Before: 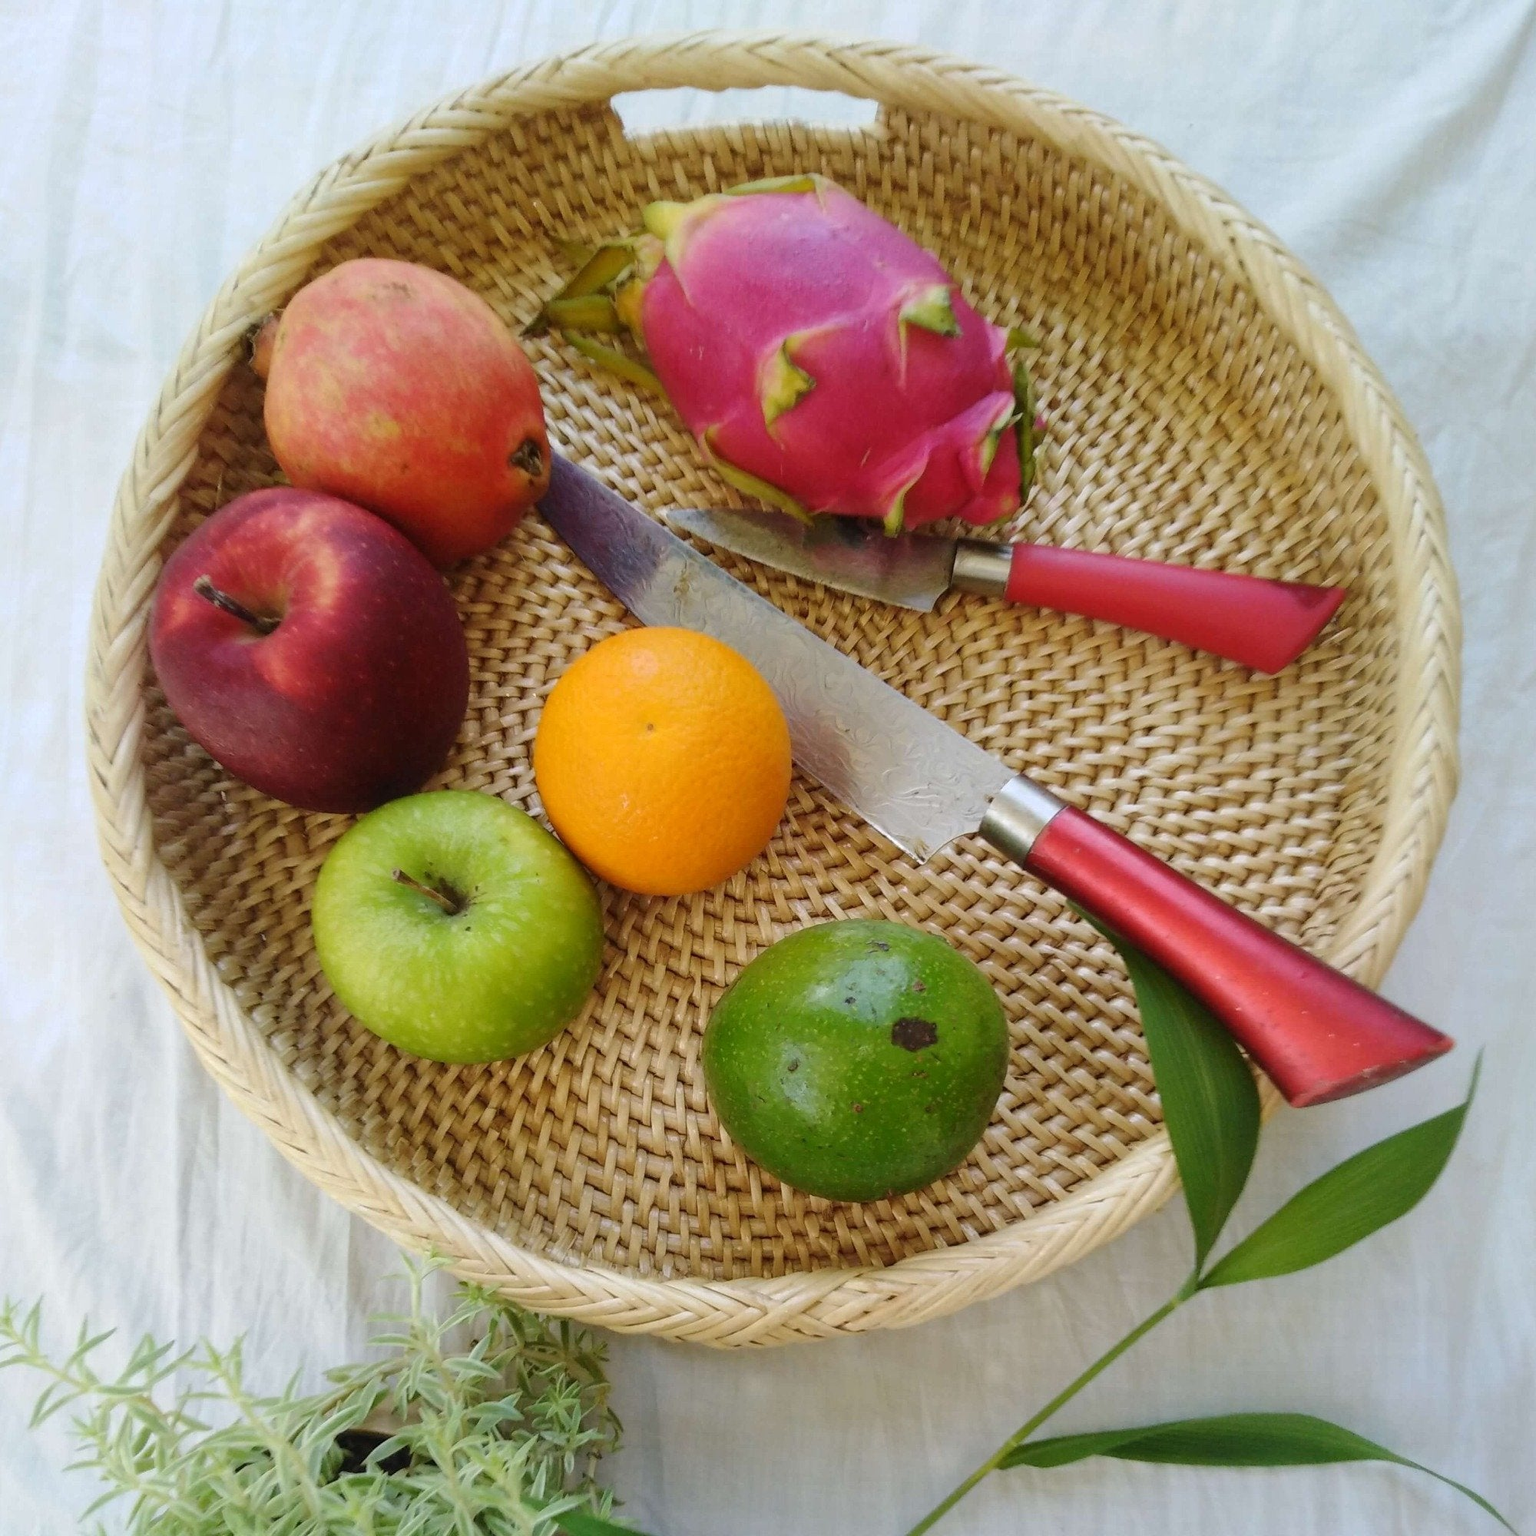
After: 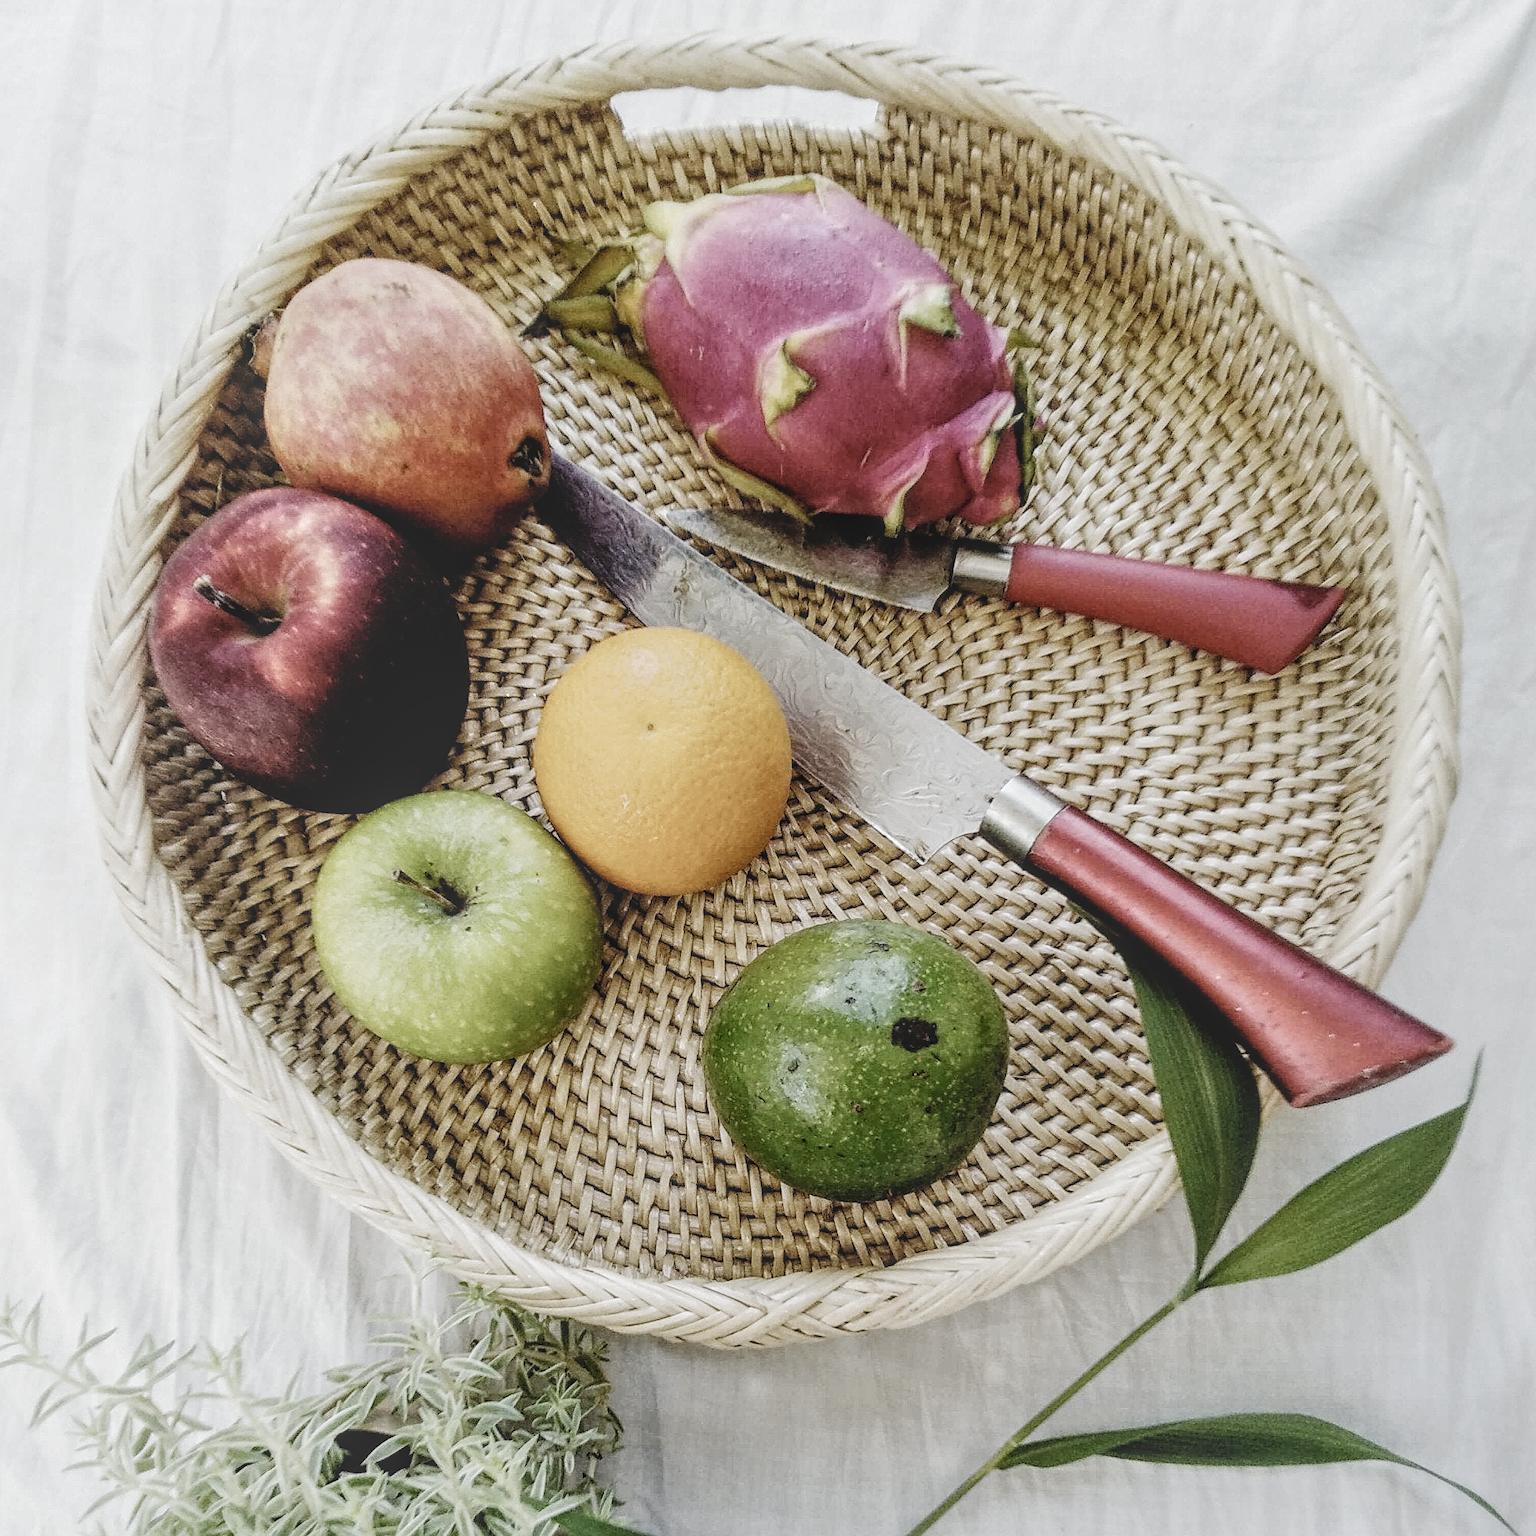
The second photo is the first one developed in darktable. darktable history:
filmic rgb: black relative exposure -5.12 EV, white relative exposure 3.98 EV, hardness 2.88, contrast 1.188, highlights saturation mix -28.61%, preserve chrominance no, color science v5 (2021)
local contrast: highlights 66%, shadows 32%, detail 167%, midtone range 0.2
tone equalizer: -8 EV -0.722 EV, -7 EV -0.68 EV, -6 EV -0.561 EV, -5 EV -0.401 EV, -3 EV 0.373 EV, -2 EV 0.6 EV, -1 EV 0.675 EV, +0 EV 0.729 EV, edges refinement/feathering 500, mask exposure compensation -1.57 EV, preserve details no
sharpen: on, module defaults
